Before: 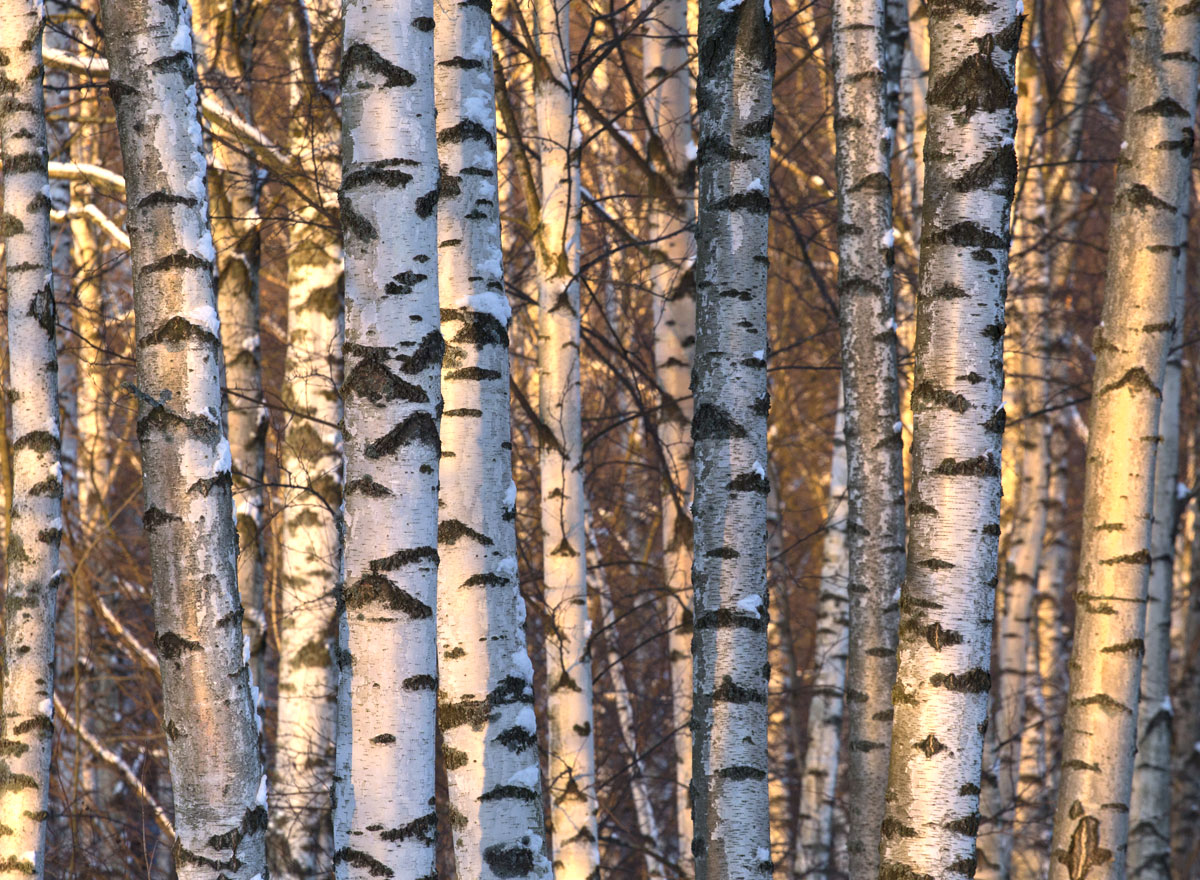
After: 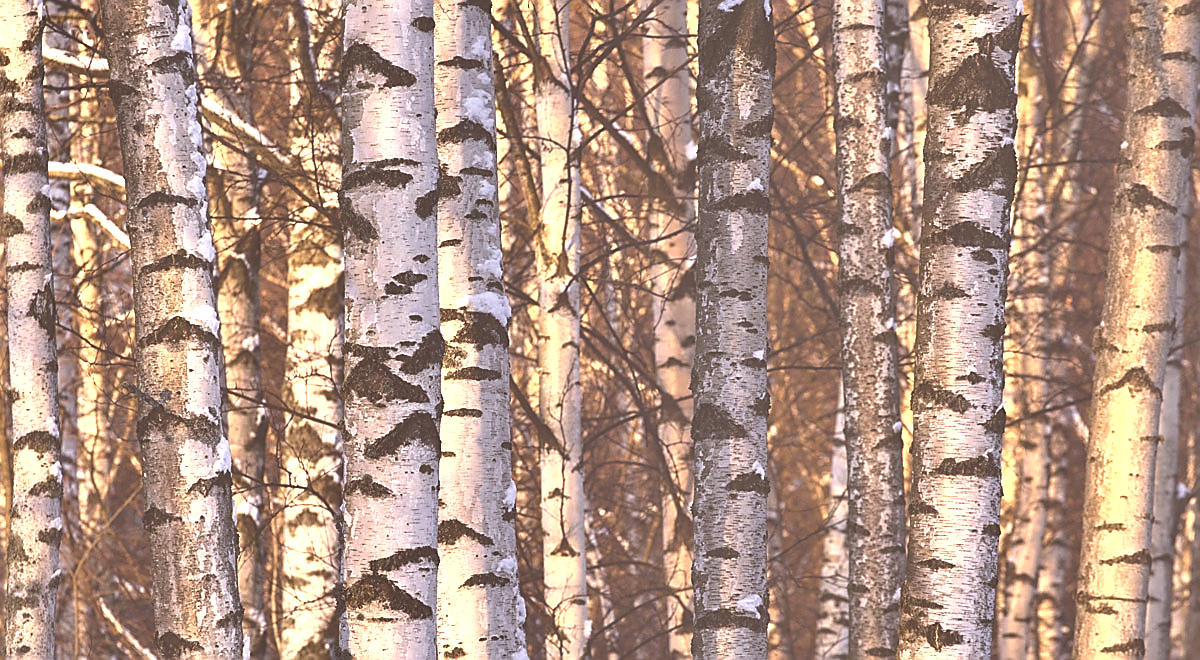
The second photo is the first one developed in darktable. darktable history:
exposure: black level correction -0.07, exposure 0.502 EV, compensate highlight preservation false
crop: bottom 24.993%
sharpen: radius 1.397, amount 1.245, threshold 0.808
color correction: highlights a* 10.22, highlights b* 9.68, shadows a* 8.38, shadows b* 7.91, saturation 0.812
local contrast: highlights 105%, shadows 100%, detail 120%, midtone range 0.2
shadows and highlights: soften with gaussian
